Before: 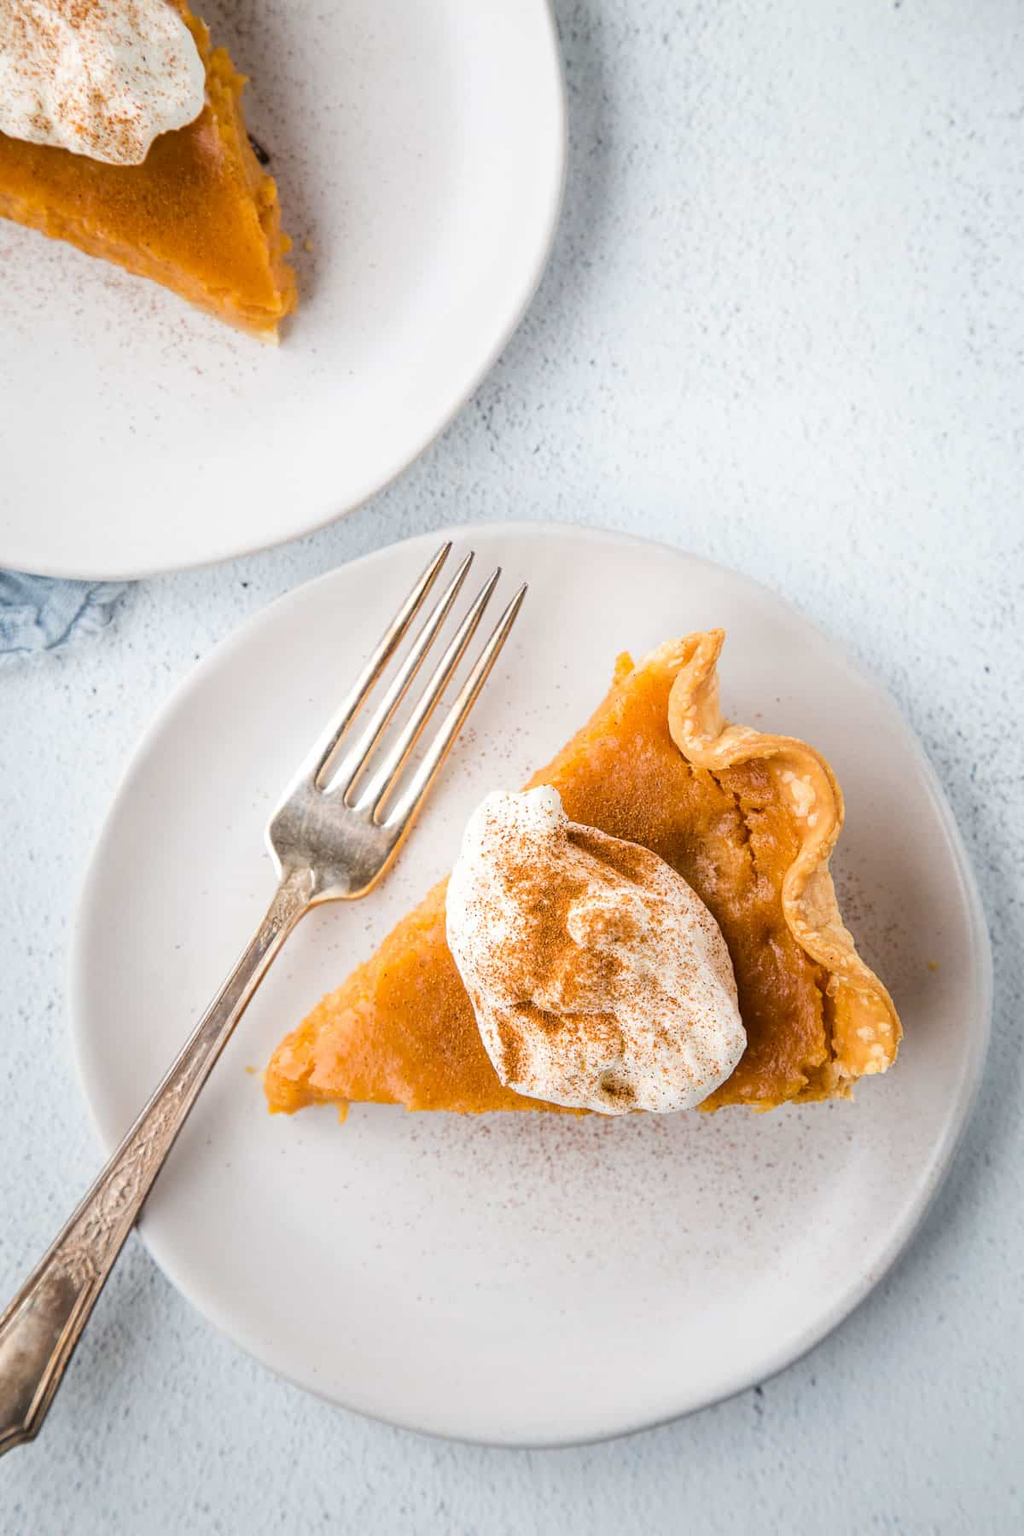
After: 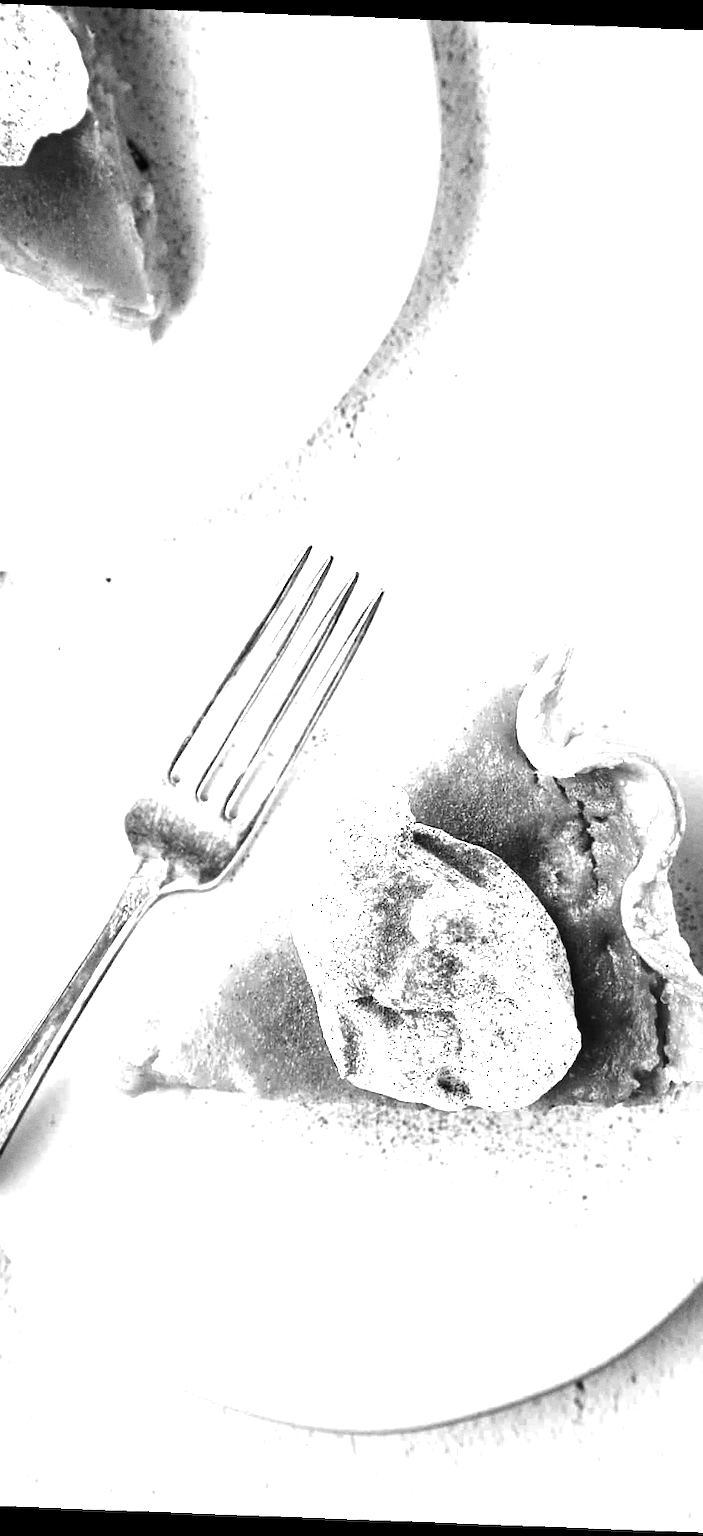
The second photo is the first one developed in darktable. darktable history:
grain: coarseness 0.09 ISO
rotate and perspective: rotation 2.17°, automatic cropping off
exposure: black level correction 0, exposure 1.2 EV, compensate exposure bias true, compensate highlight preservation false
contrast brightness saturation: contrast -0.03, brightness -0.59, saturation -1
crop and rotate: left 15.754%, right 17.579%
